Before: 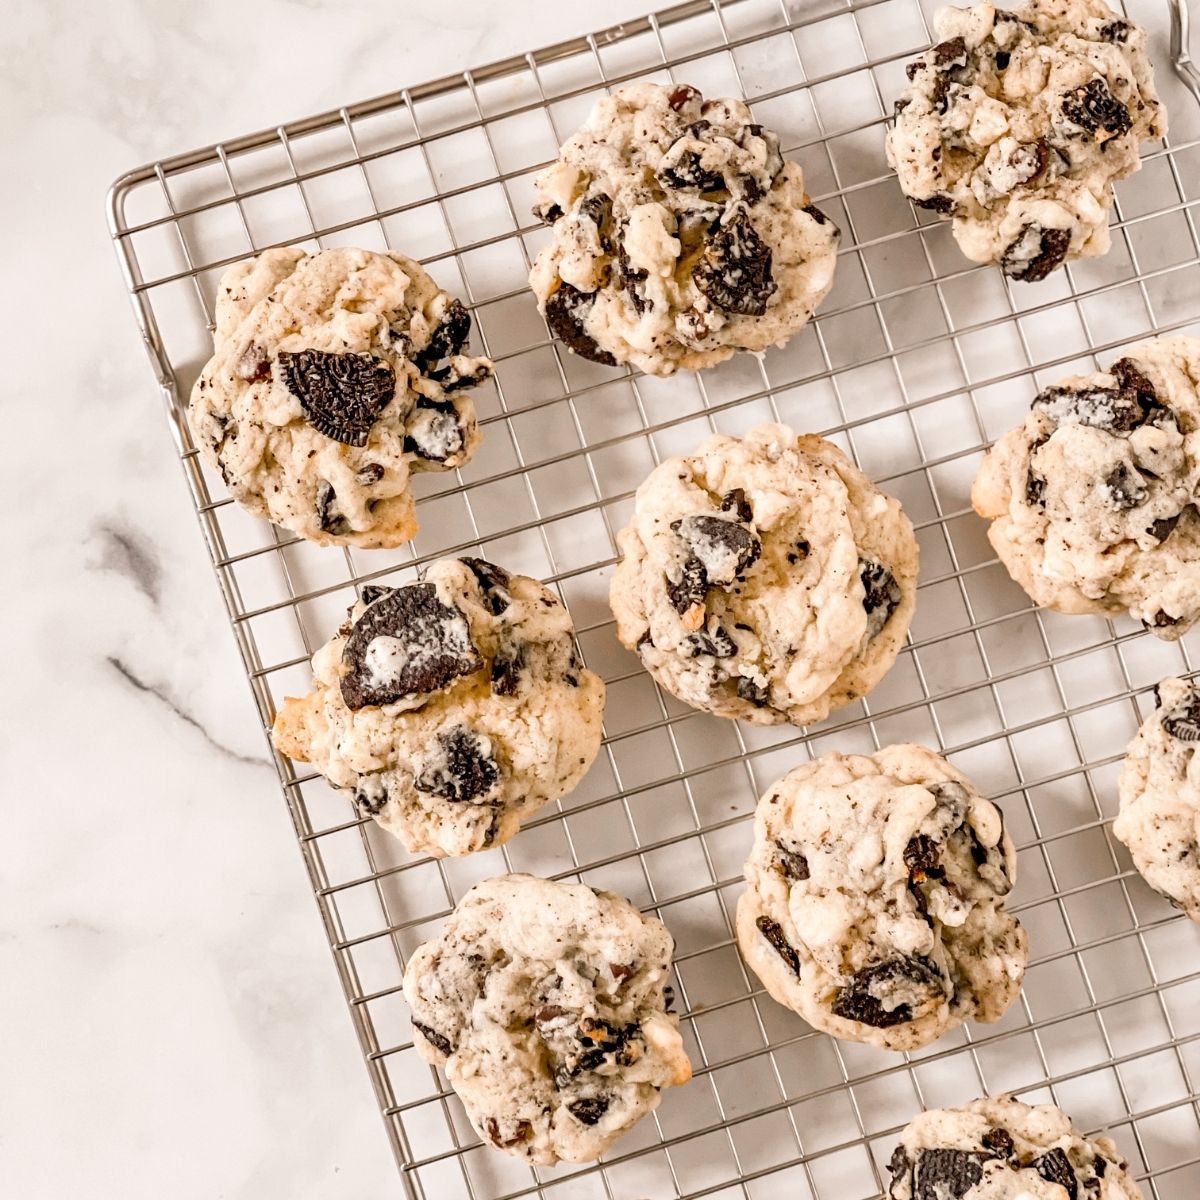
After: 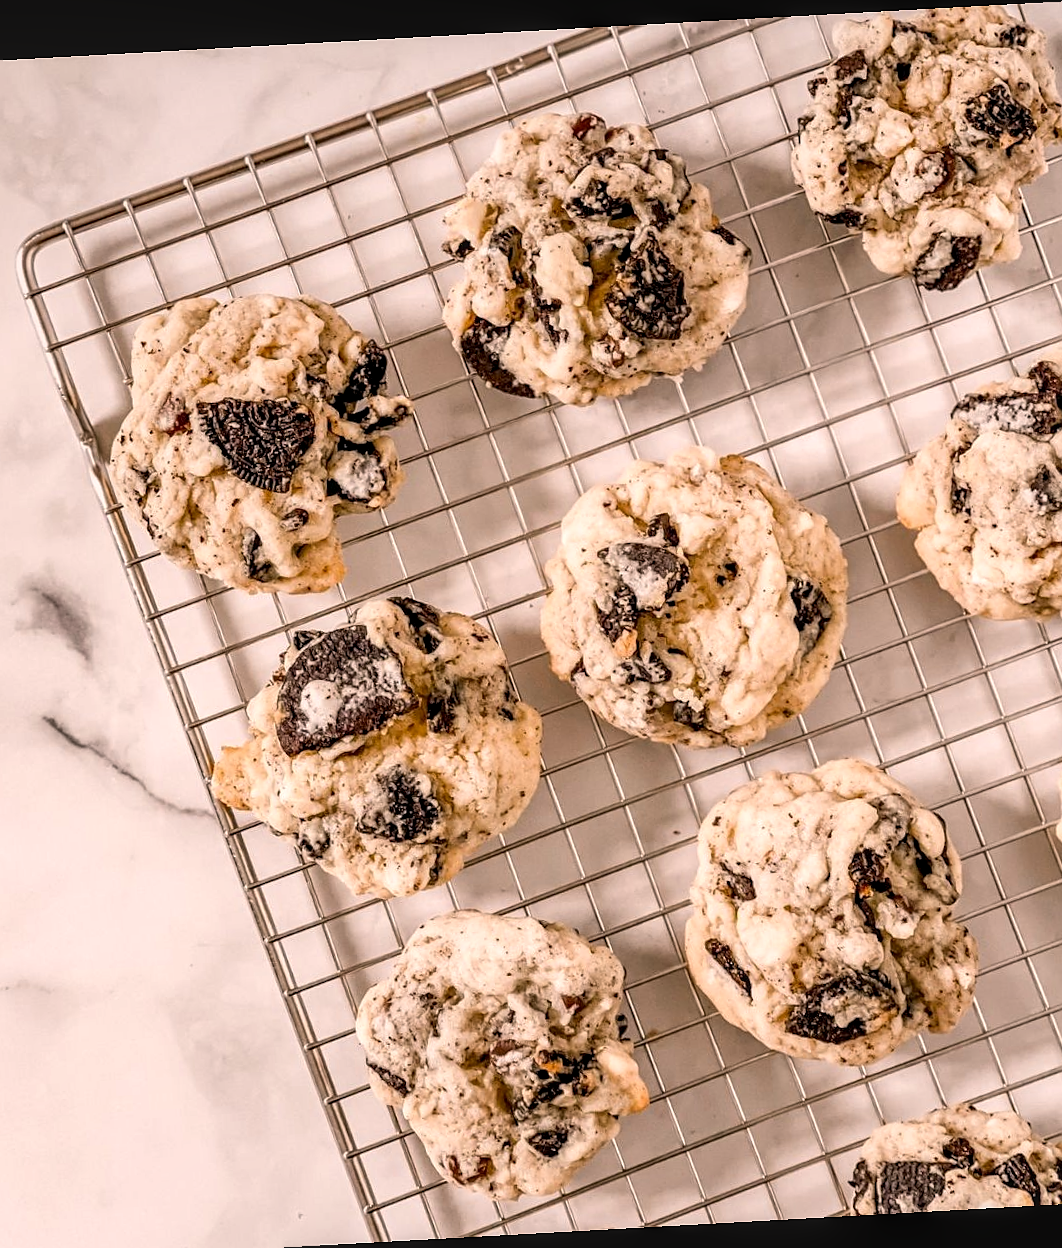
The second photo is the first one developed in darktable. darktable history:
crop: left 8.026%, right 7.374%
local contrast: detail 130%
sharpen: radius 1
rotate and perspective: rotation -3.18°, automatic cropping off
color correction: highlights a* 7.34, highlights b* 4.37
